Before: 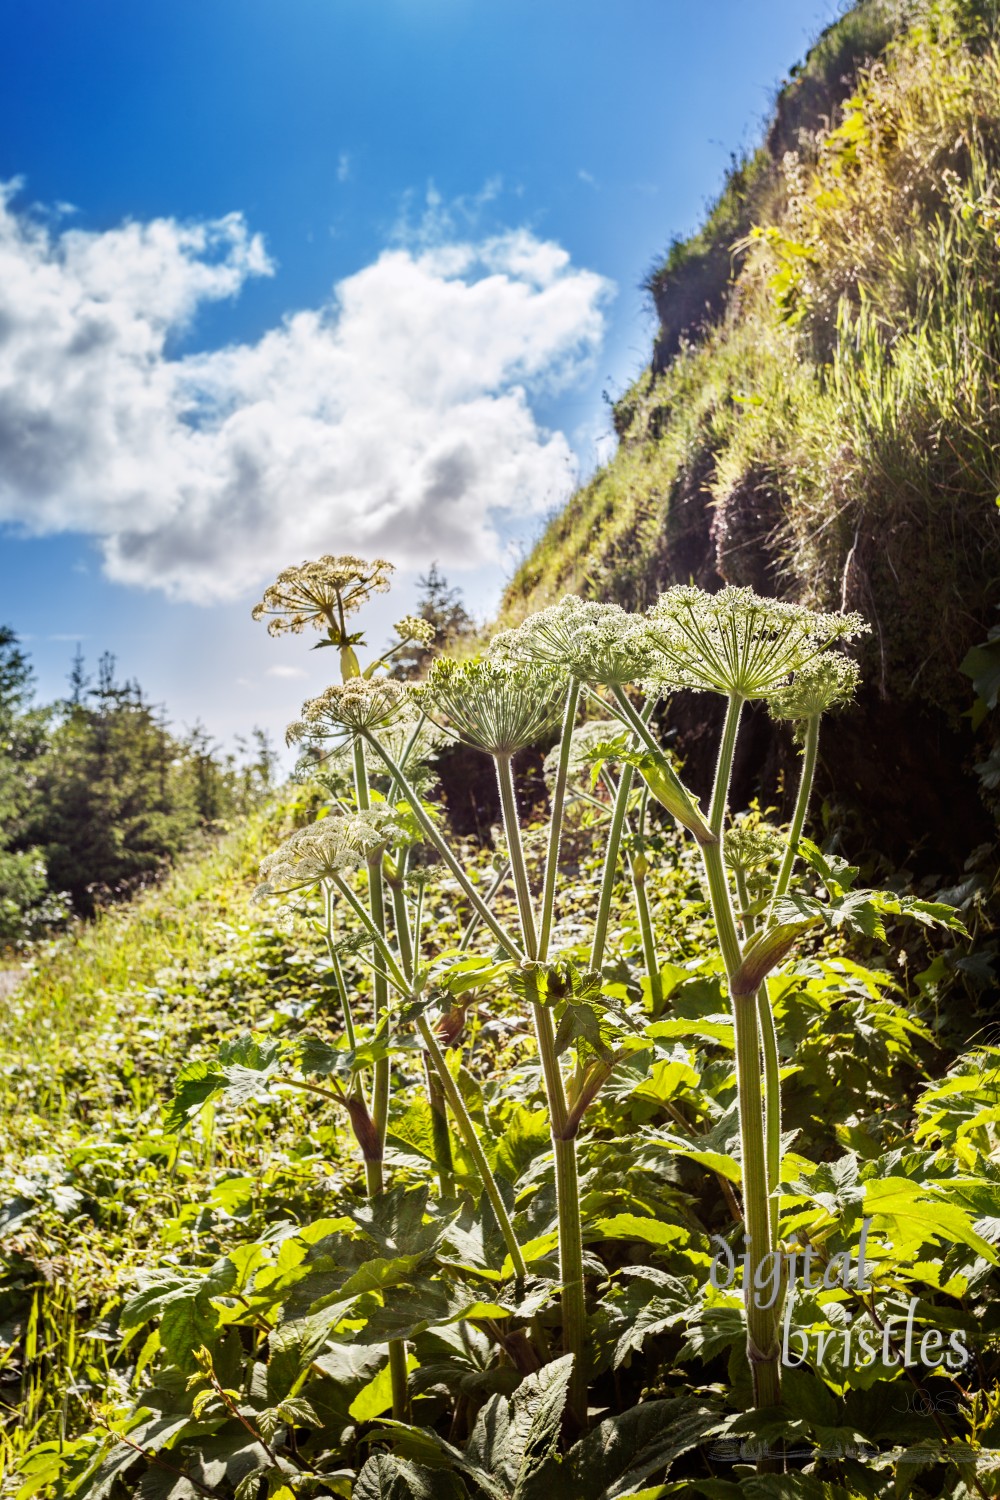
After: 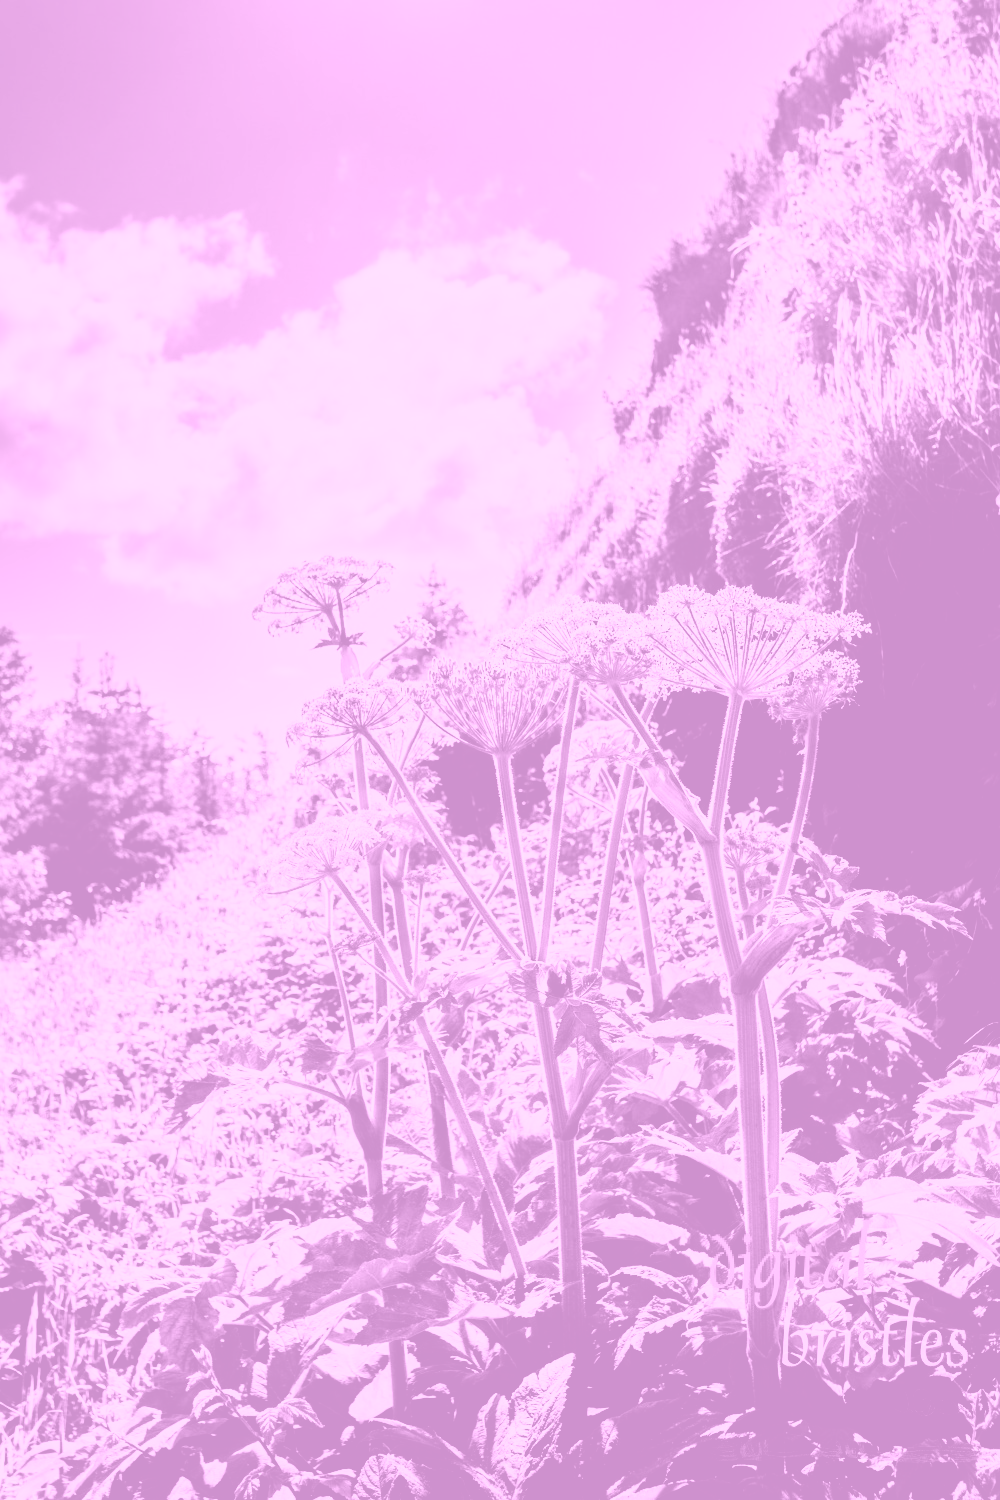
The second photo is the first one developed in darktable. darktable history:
colorize: hue 331.2°, saturation 69%, source mix 30.28%, lightness 69.02%, version 1
filmic rgb: black relative exposure -5 EV, hardness 2.88, contrast 1.3
color balance rgb: perceptual brilliance grading › highlights 14.29%, perceptual brilliance grading › mid-tones -5.92%, perceptual brilliance grading › shadows -26.83%, global vibrance 31.18%
